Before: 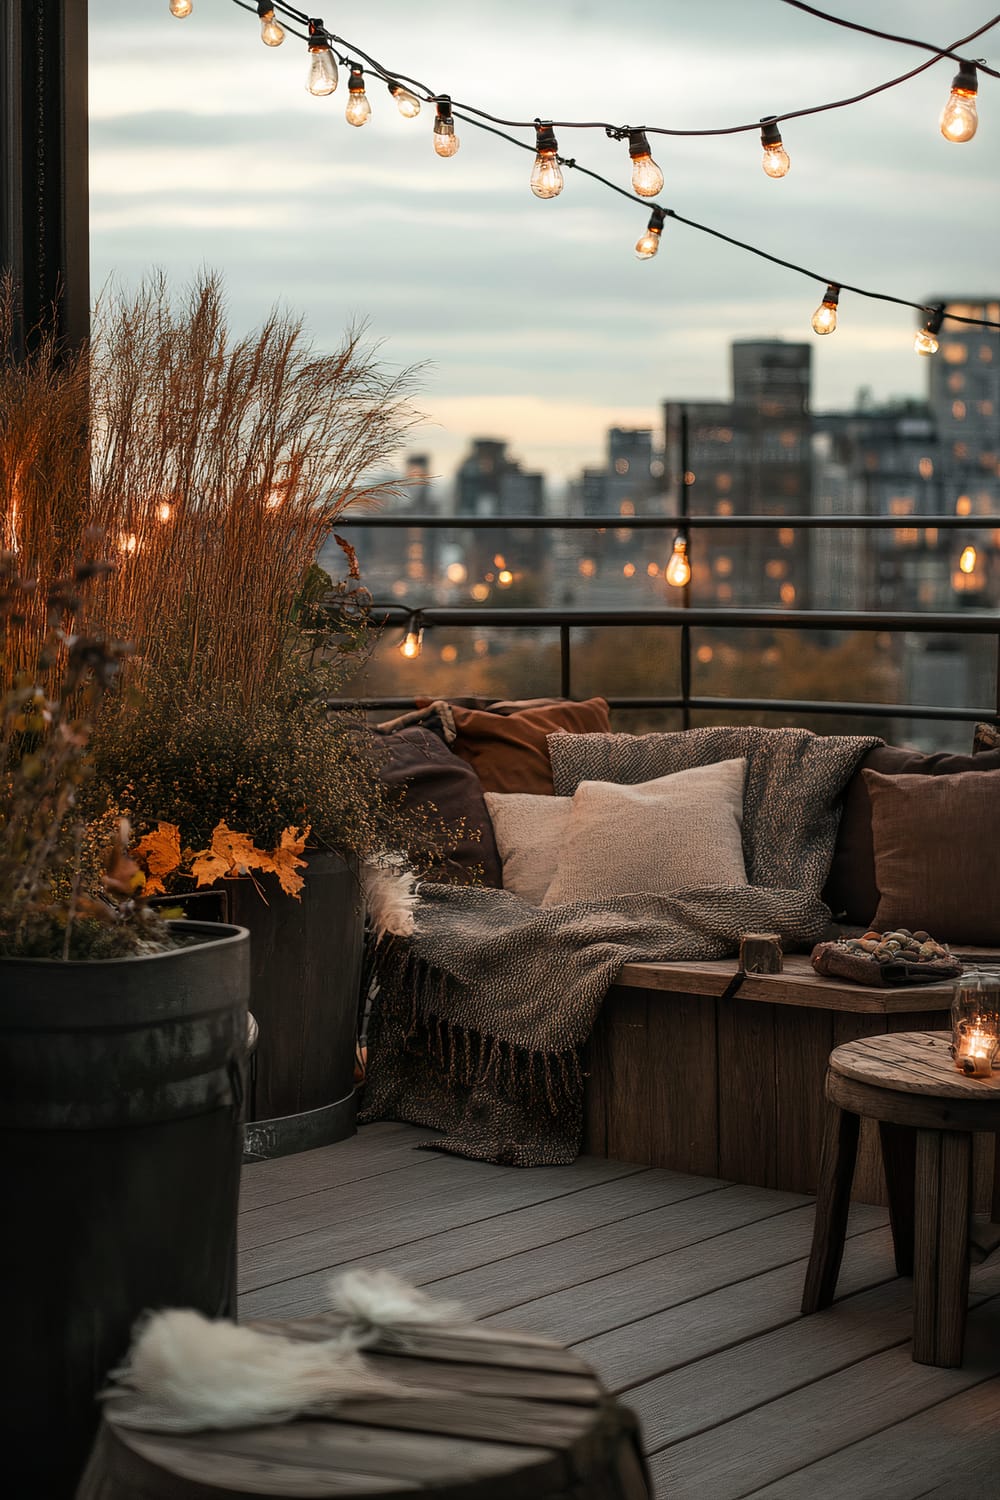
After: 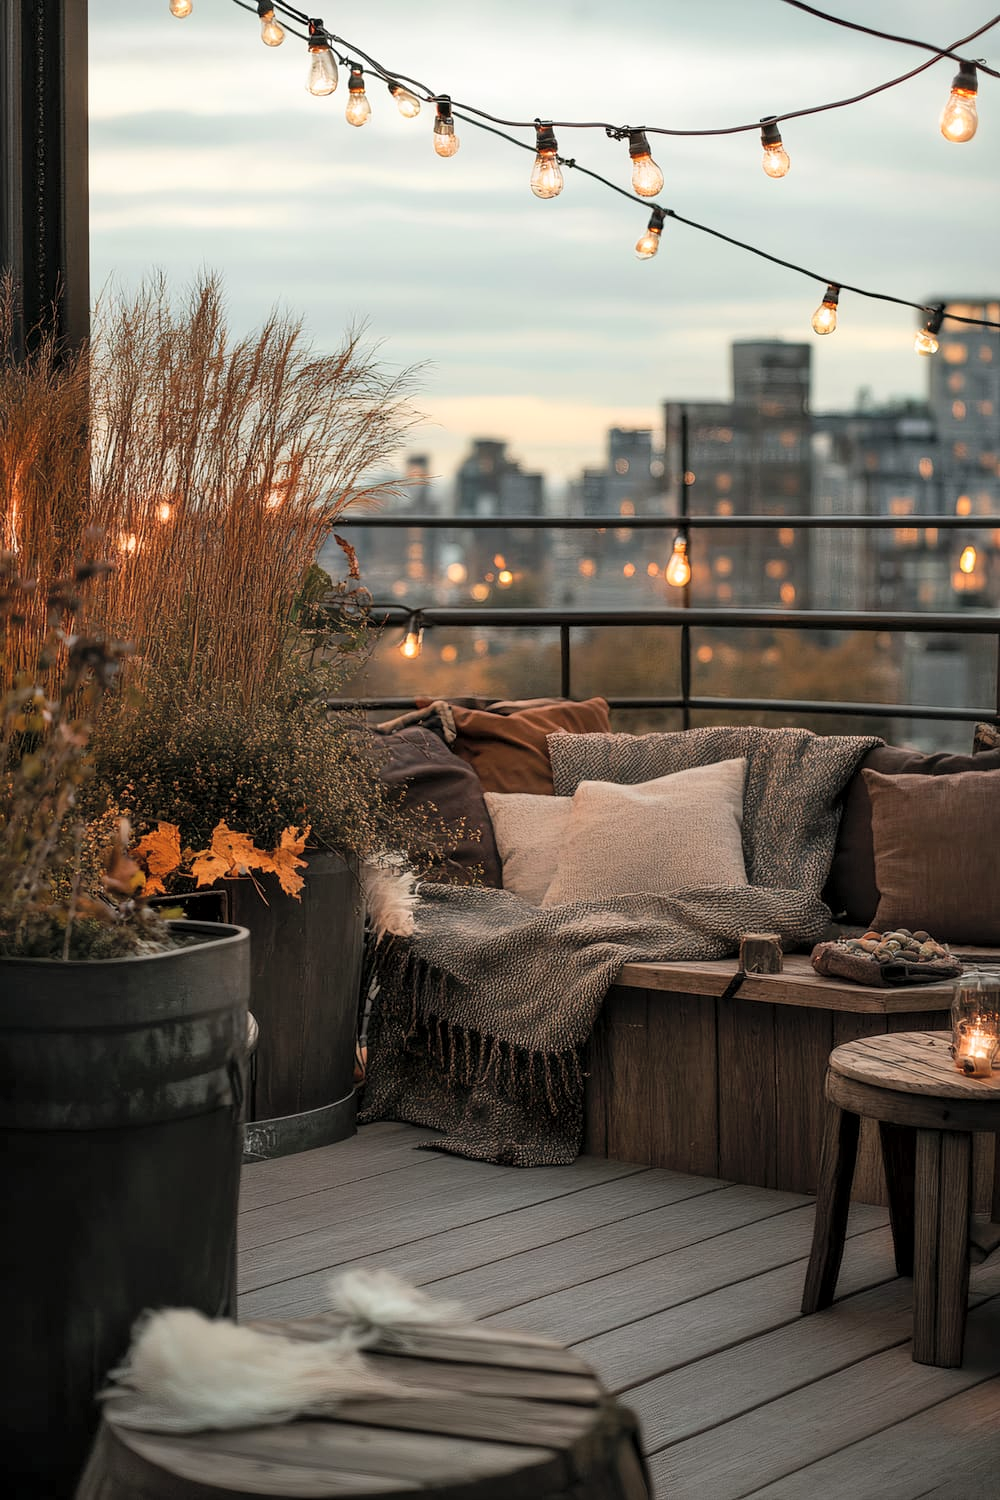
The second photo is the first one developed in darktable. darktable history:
exposure: black level correction 0.001, compensate highlight preservation false
contrast brightness saturation: brightness 0.145
